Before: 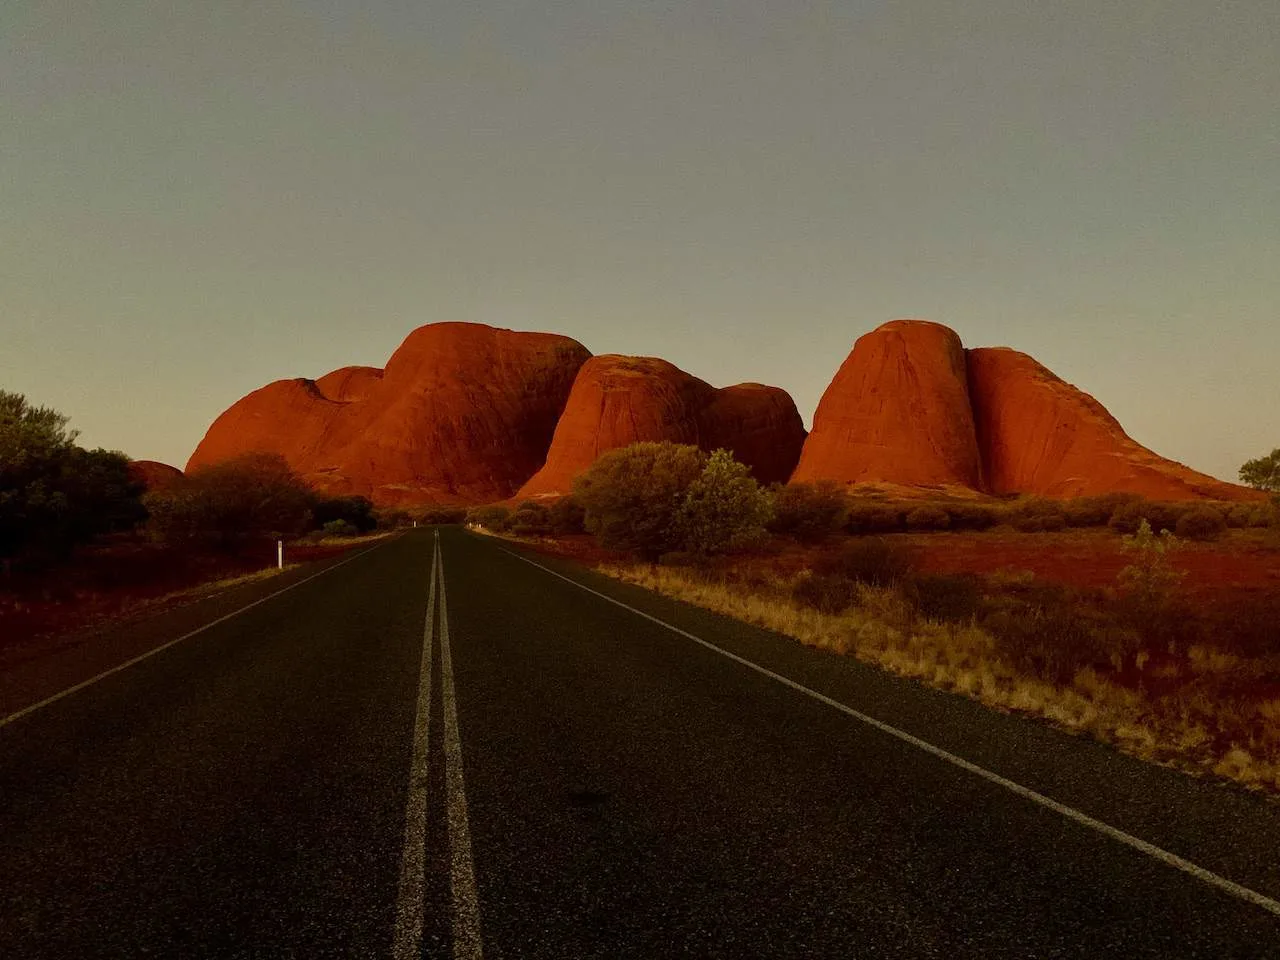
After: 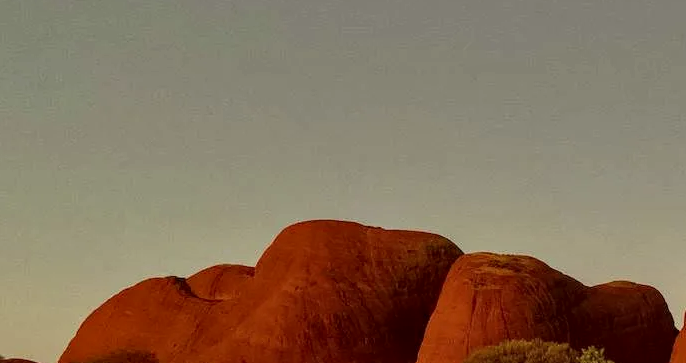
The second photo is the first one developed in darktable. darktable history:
crop: left 10.121%, top 10.631%, right 36.218%, bottom 51.526%
local contrast: detail 130%
